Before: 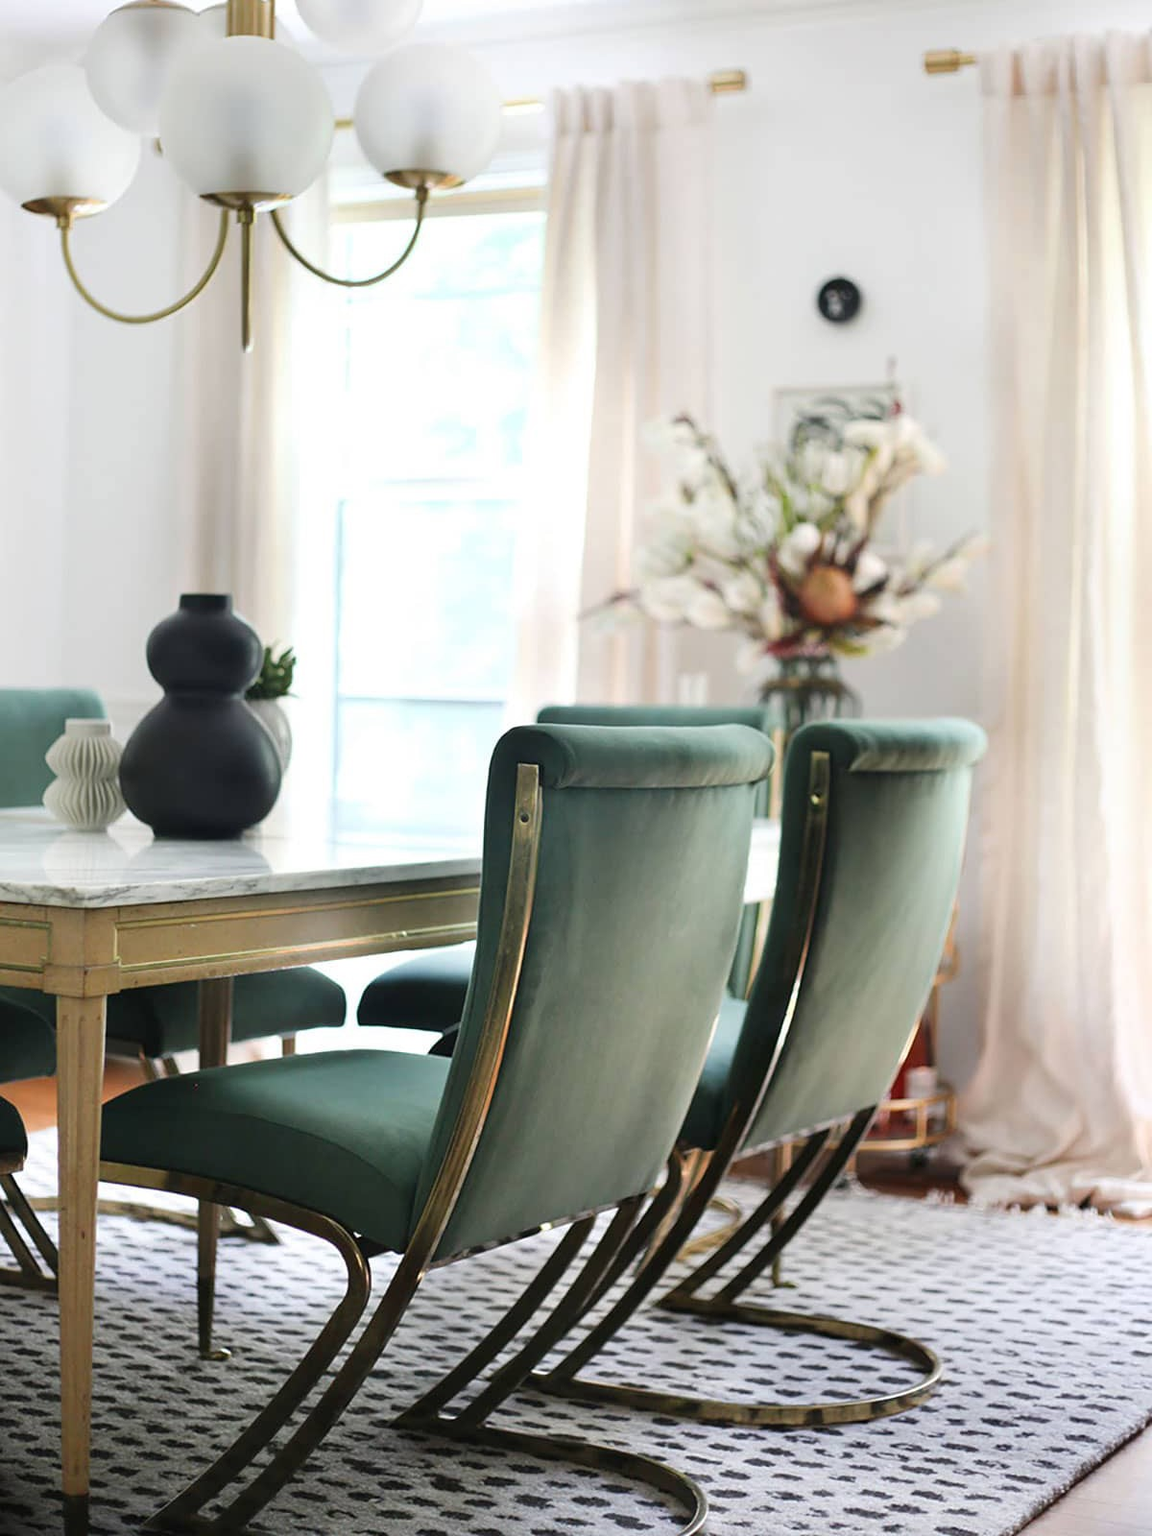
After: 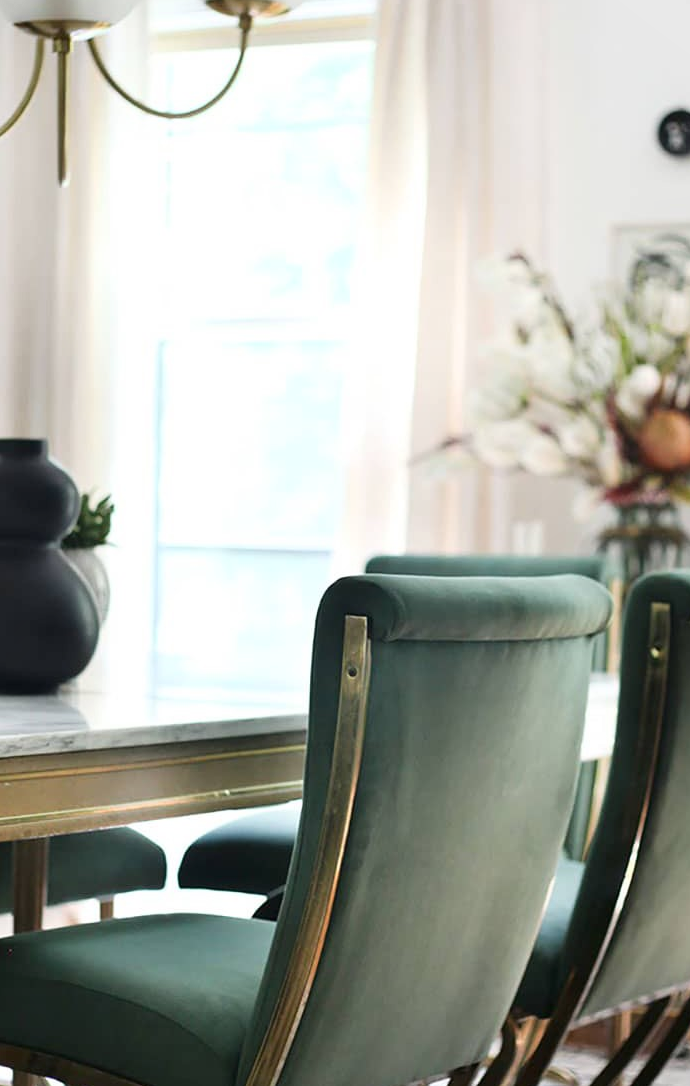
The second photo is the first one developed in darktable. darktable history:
crop: left 16.221%, top 11.27%, right 26.227%, bottom 20.833%
shadows and highlights: shadows -29.76, highlights 30.38
